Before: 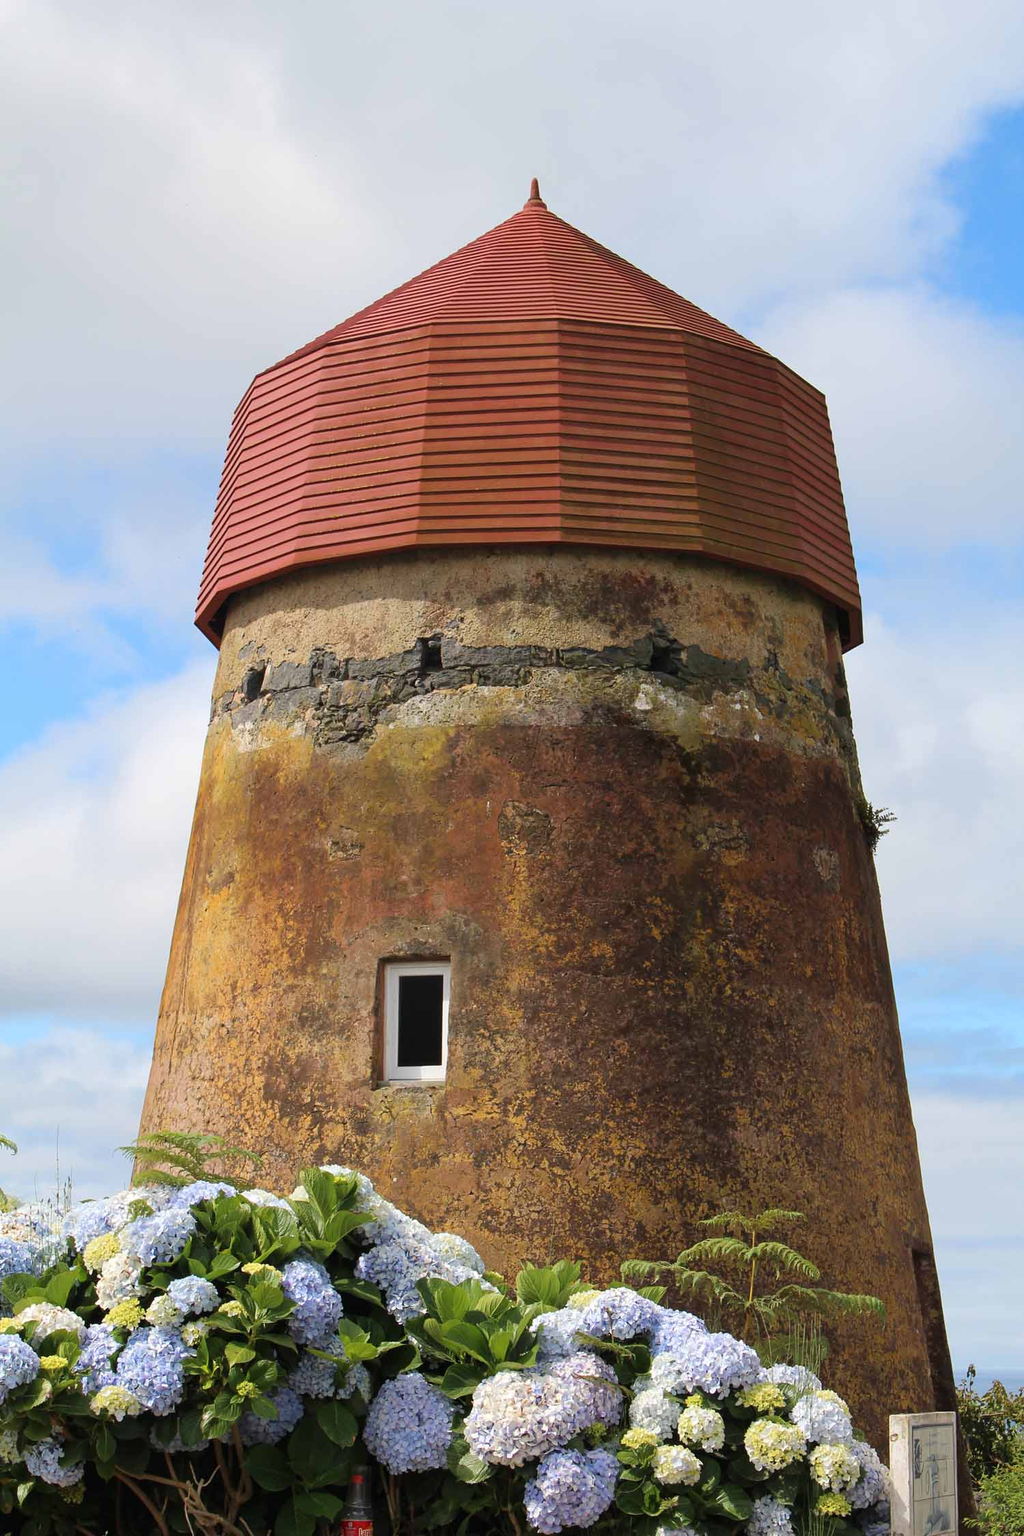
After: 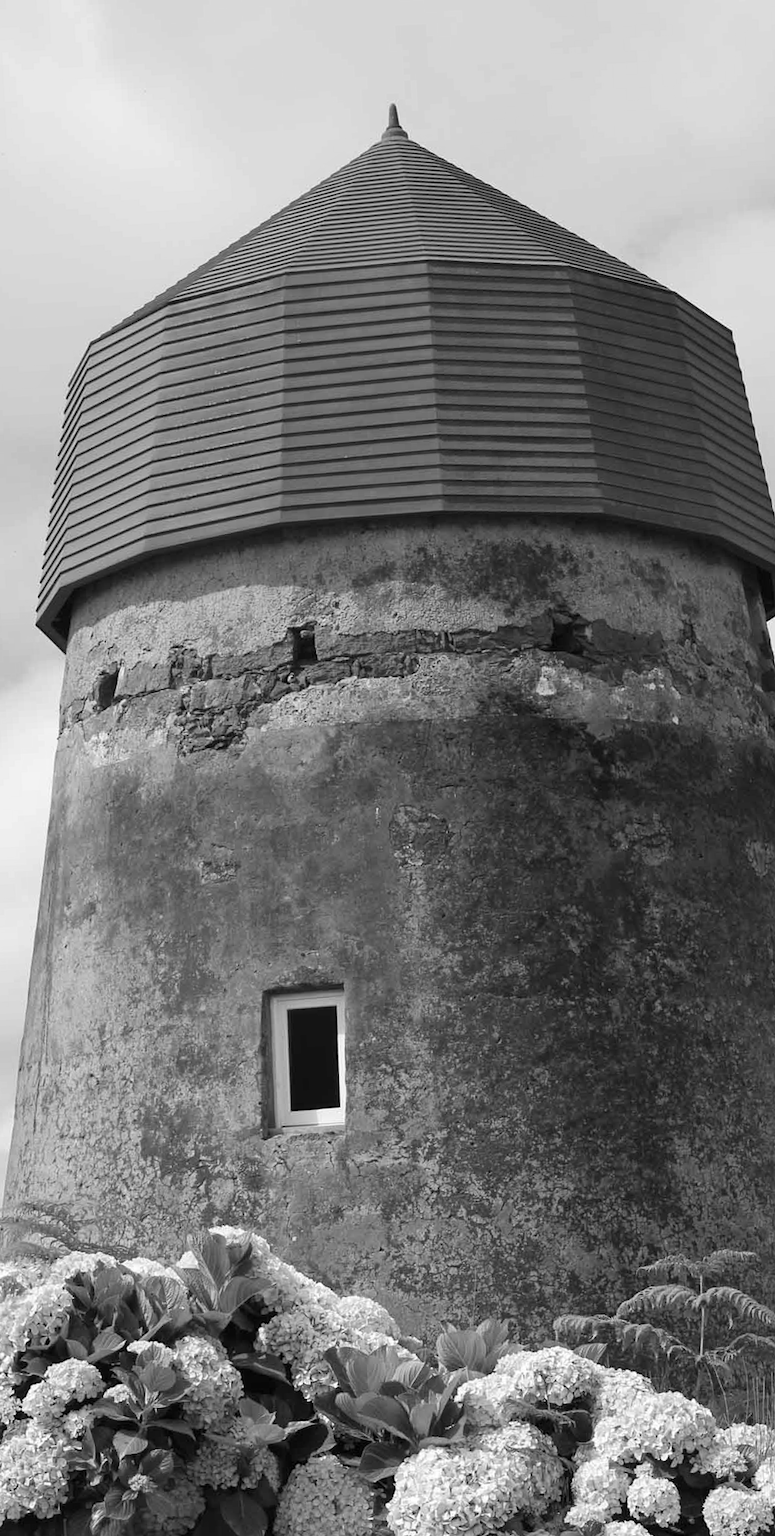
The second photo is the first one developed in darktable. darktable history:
contrast brightness saturation: saturation -0.1
rotate and perspective: rotation -3°, crop left 0.031, crop right 0.968, crop top 0.07, crop bottom 0.93
crop and rotate: left 15.546%, right 17.787%
monochrome: on, module defaults
